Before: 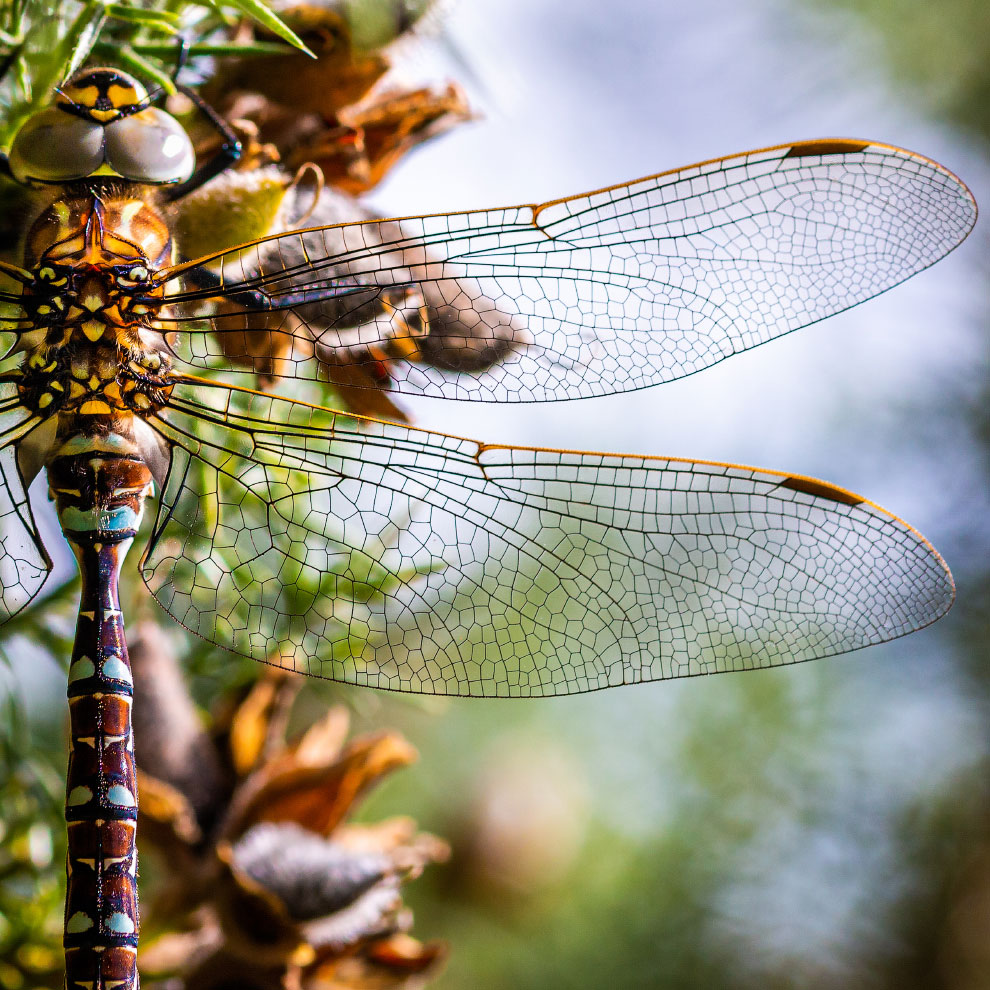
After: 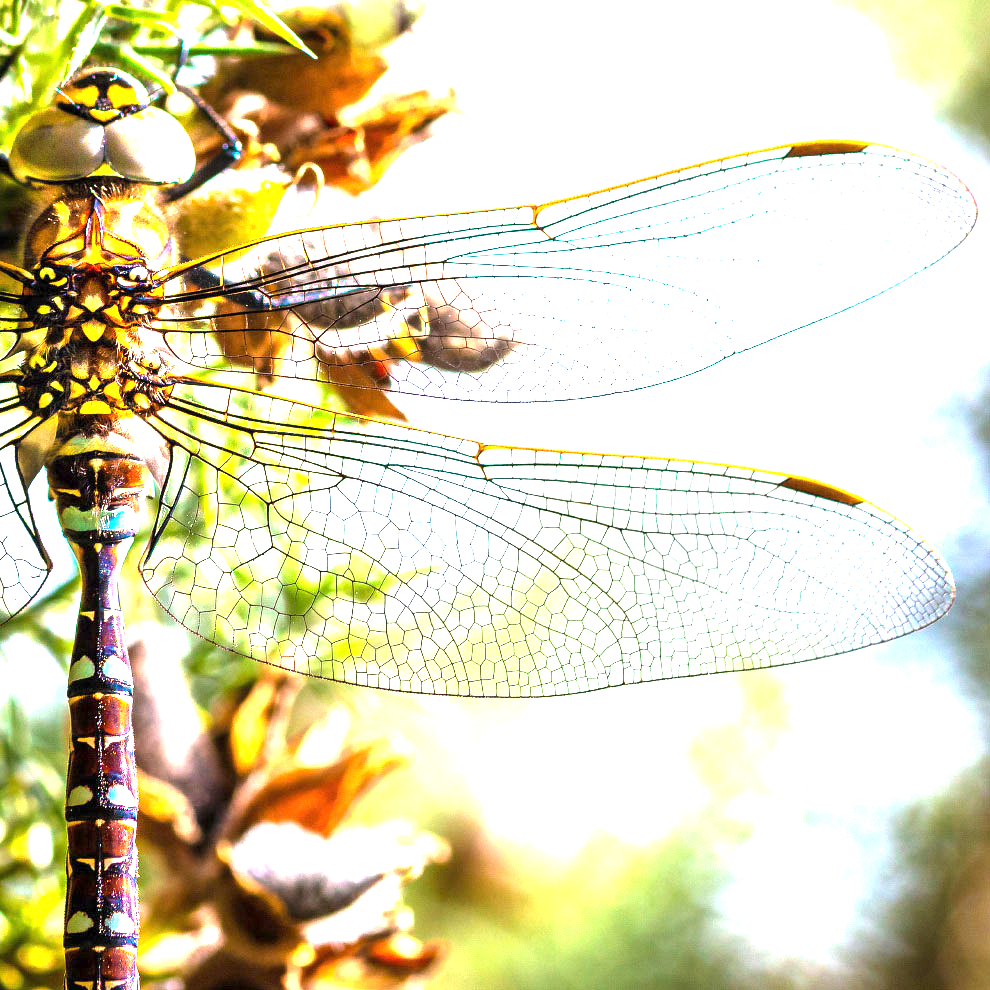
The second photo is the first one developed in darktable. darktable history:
exposure: exposure 2.26 EV, compensate highlight preservation false
